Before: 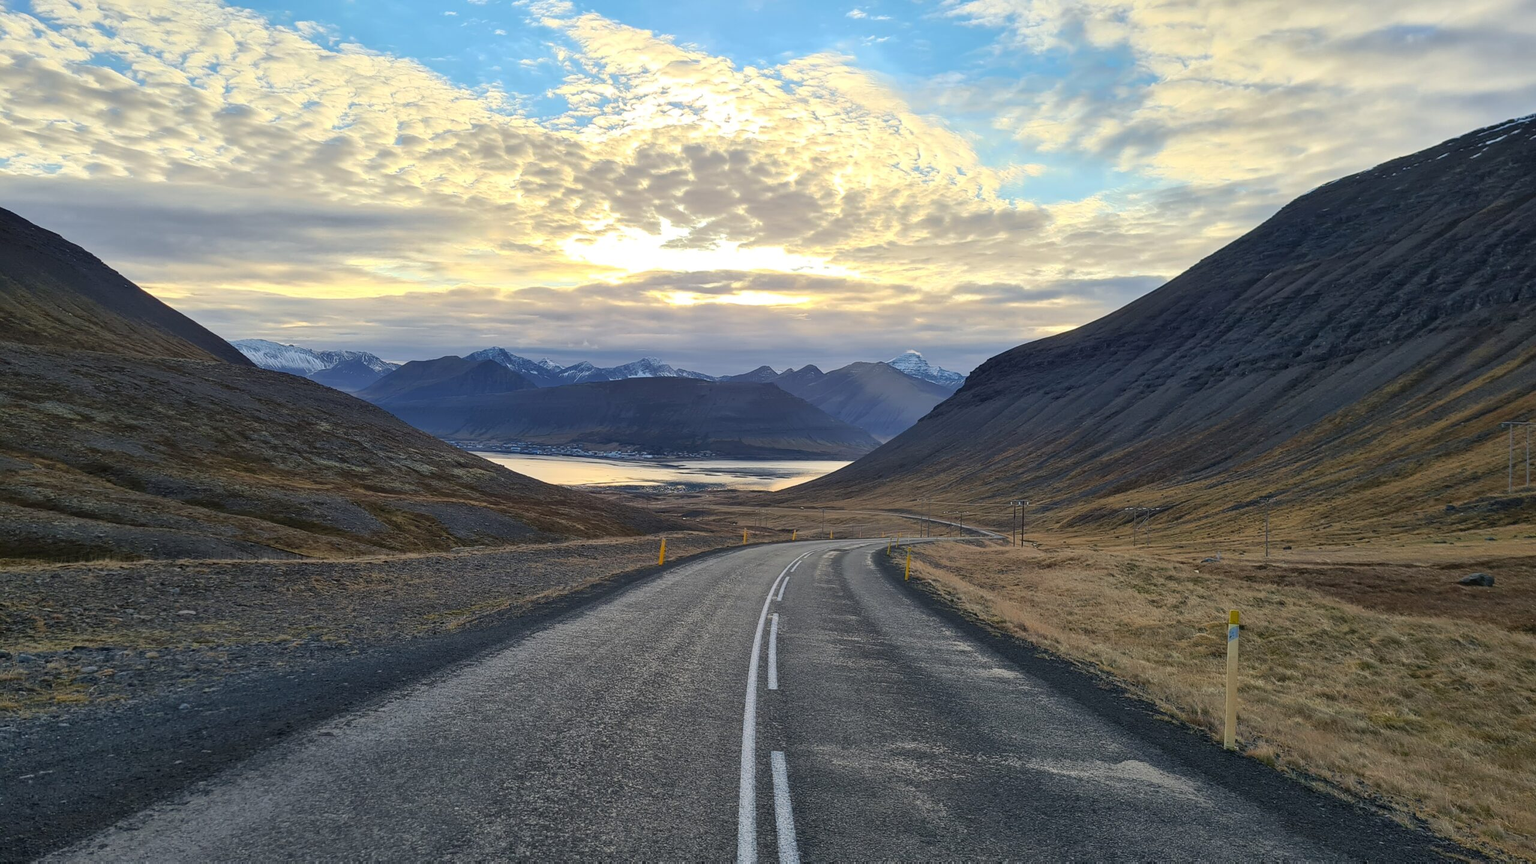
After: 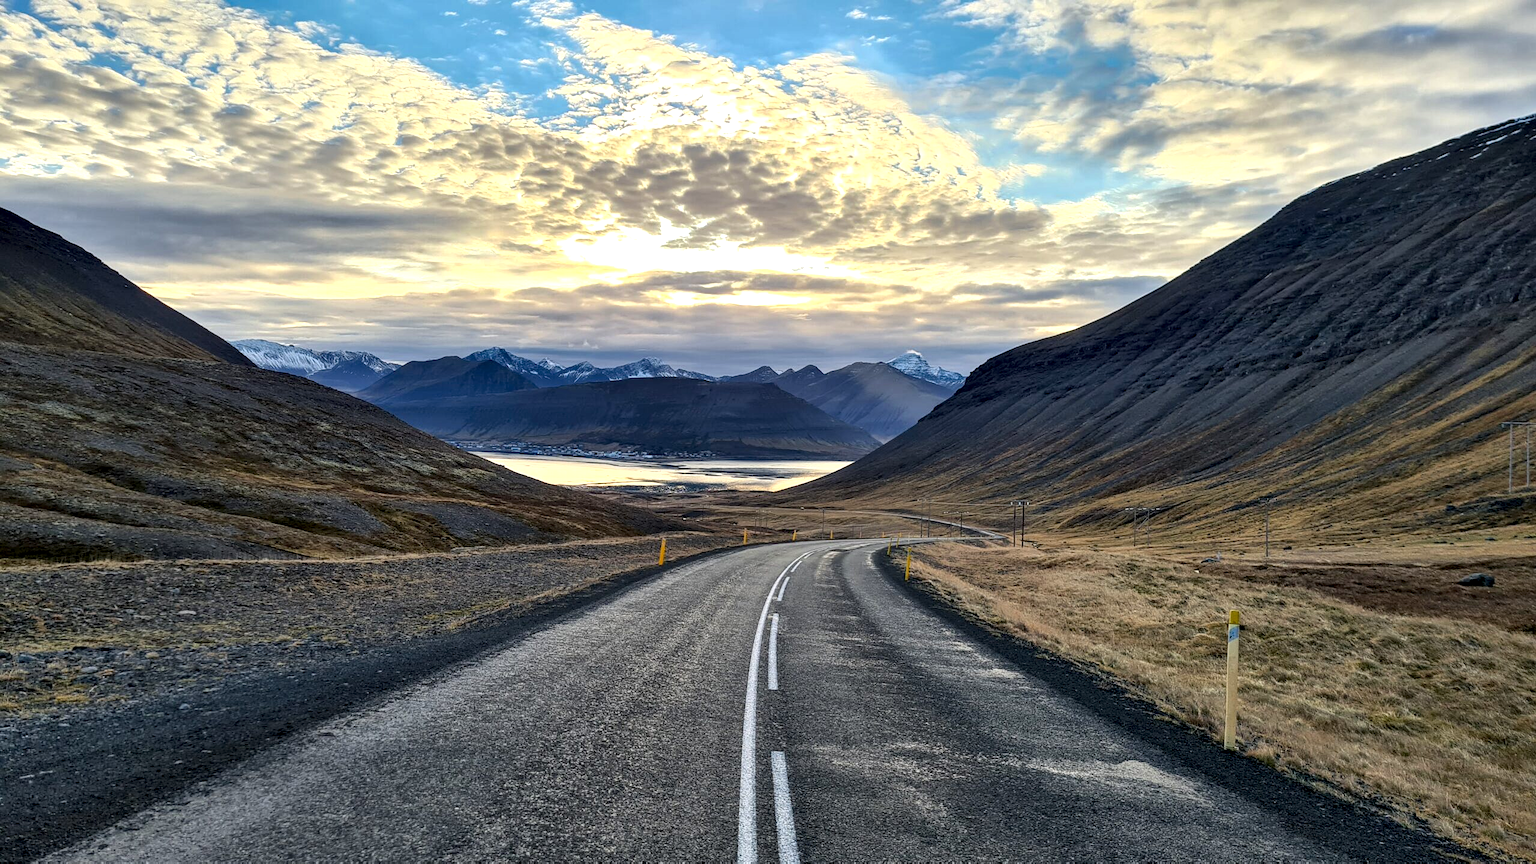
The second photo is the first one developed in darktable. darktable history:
contrast equalizer: y [[0.6 ×6], [0.55 ×6], [0 ×6], [0 ×6], [0 ×6]]
local contrast: on, module defaults
